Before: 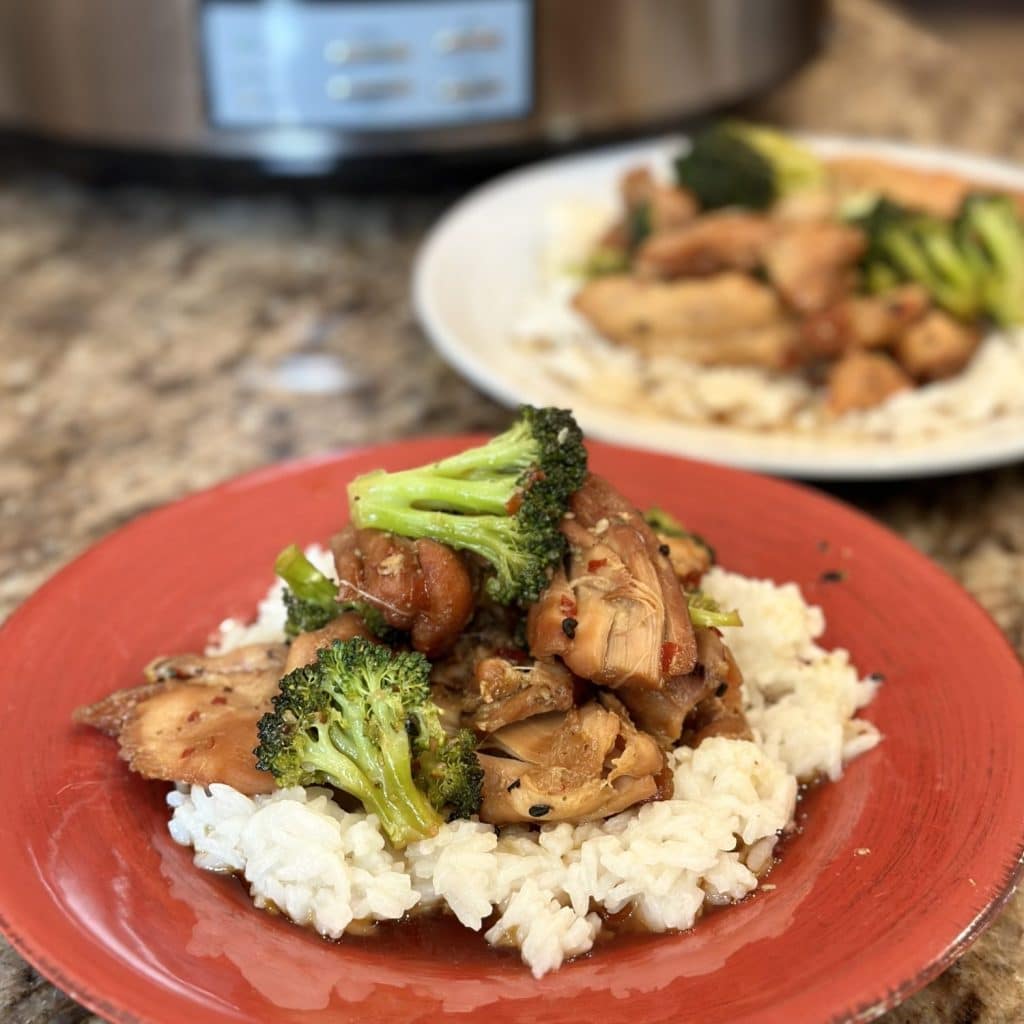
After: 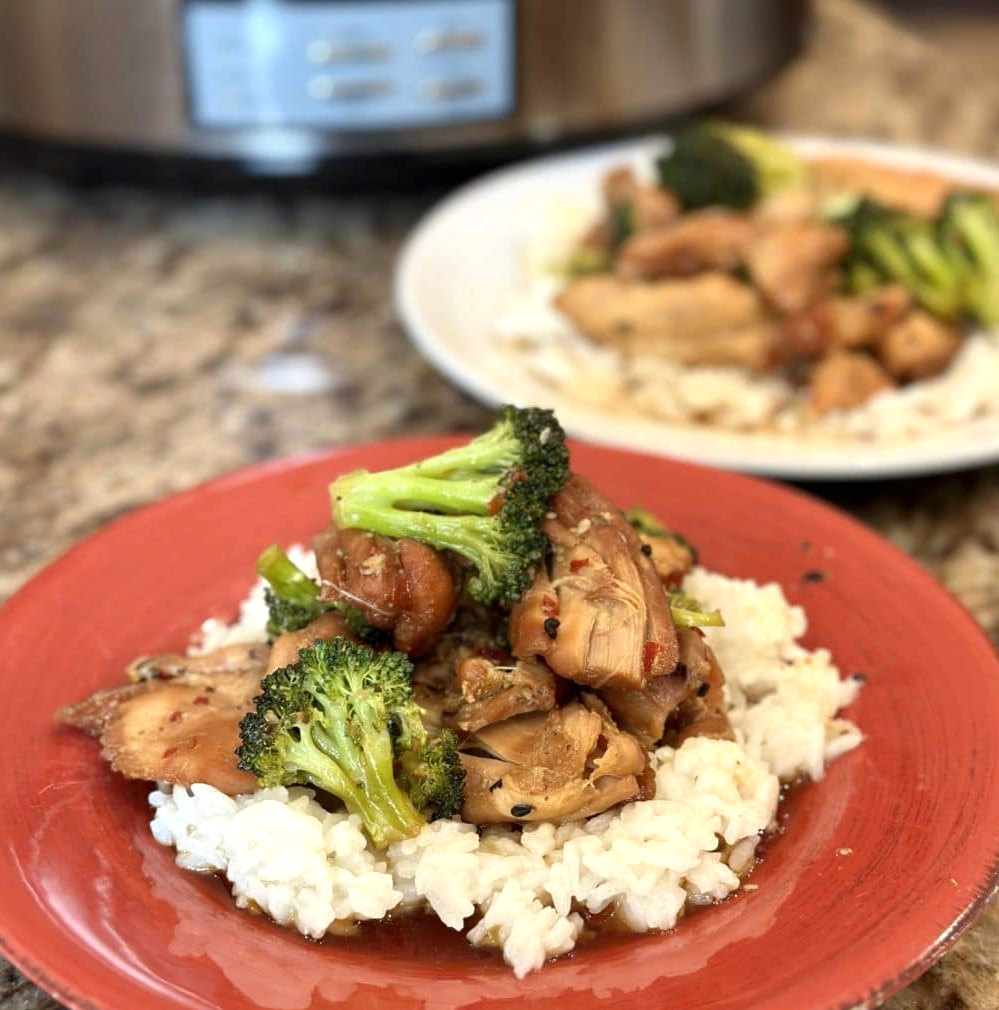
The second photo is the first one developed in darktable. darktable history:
crop and rotate: left 1.774%, right 0.633%, bottom 1.28%
levels: levels [0, 0.476, 0.951]
